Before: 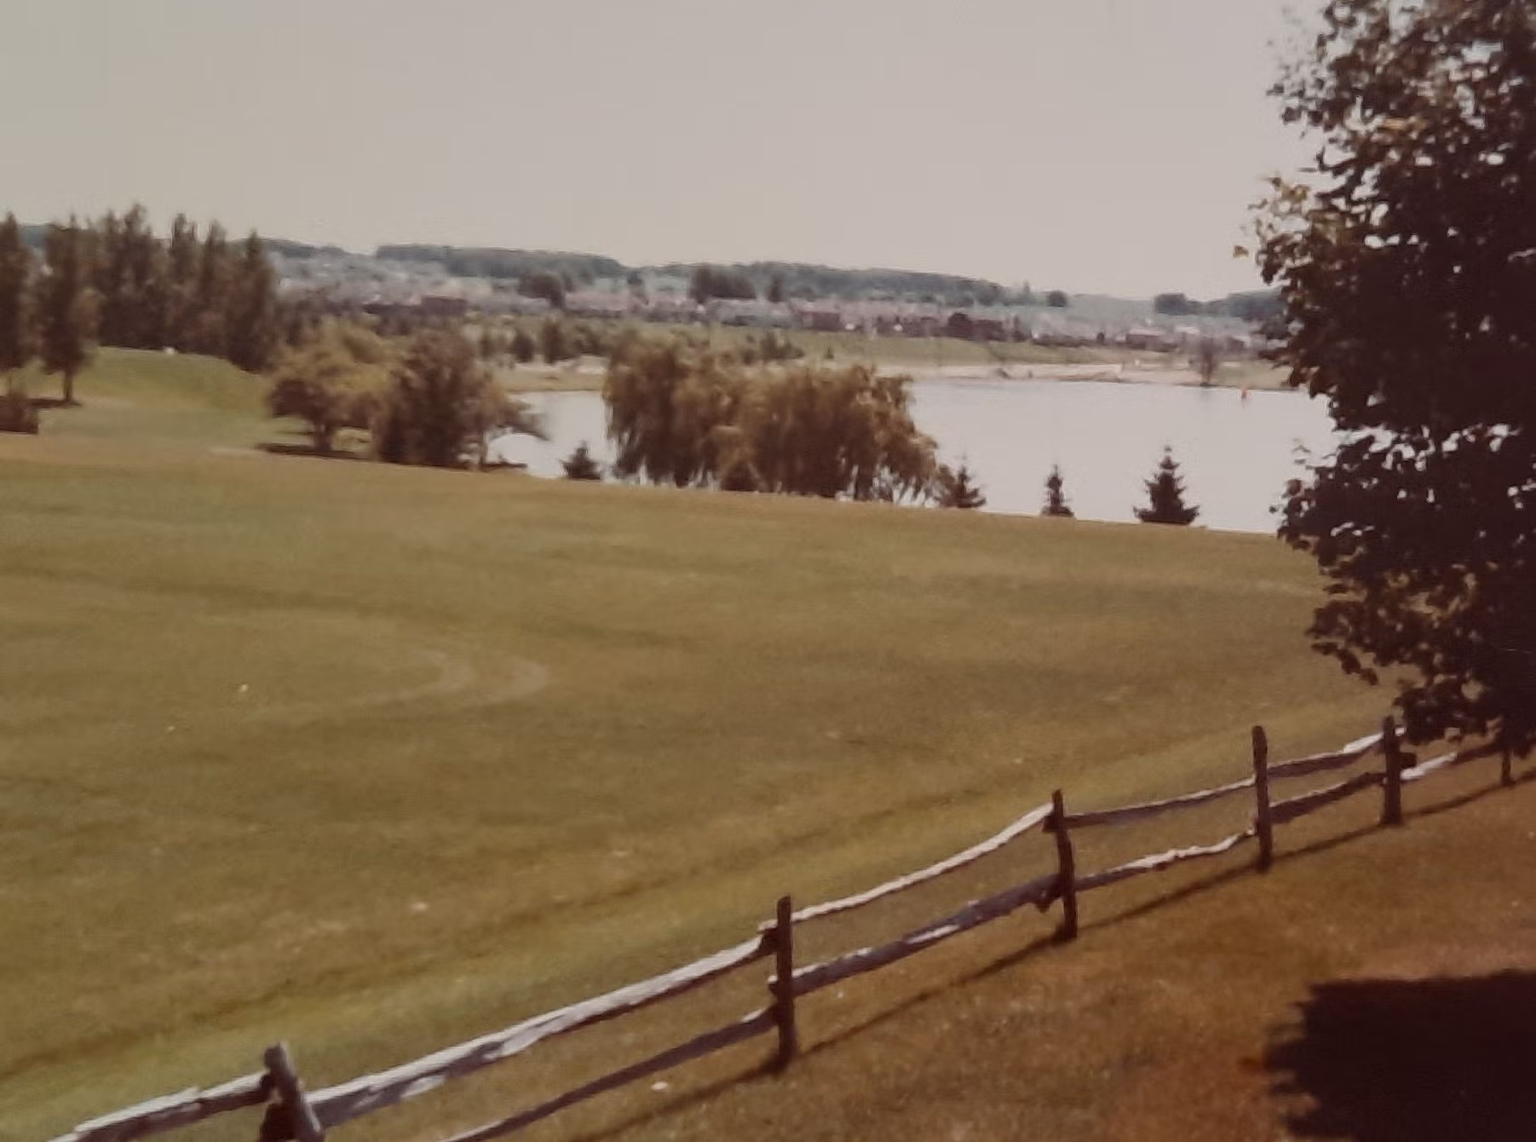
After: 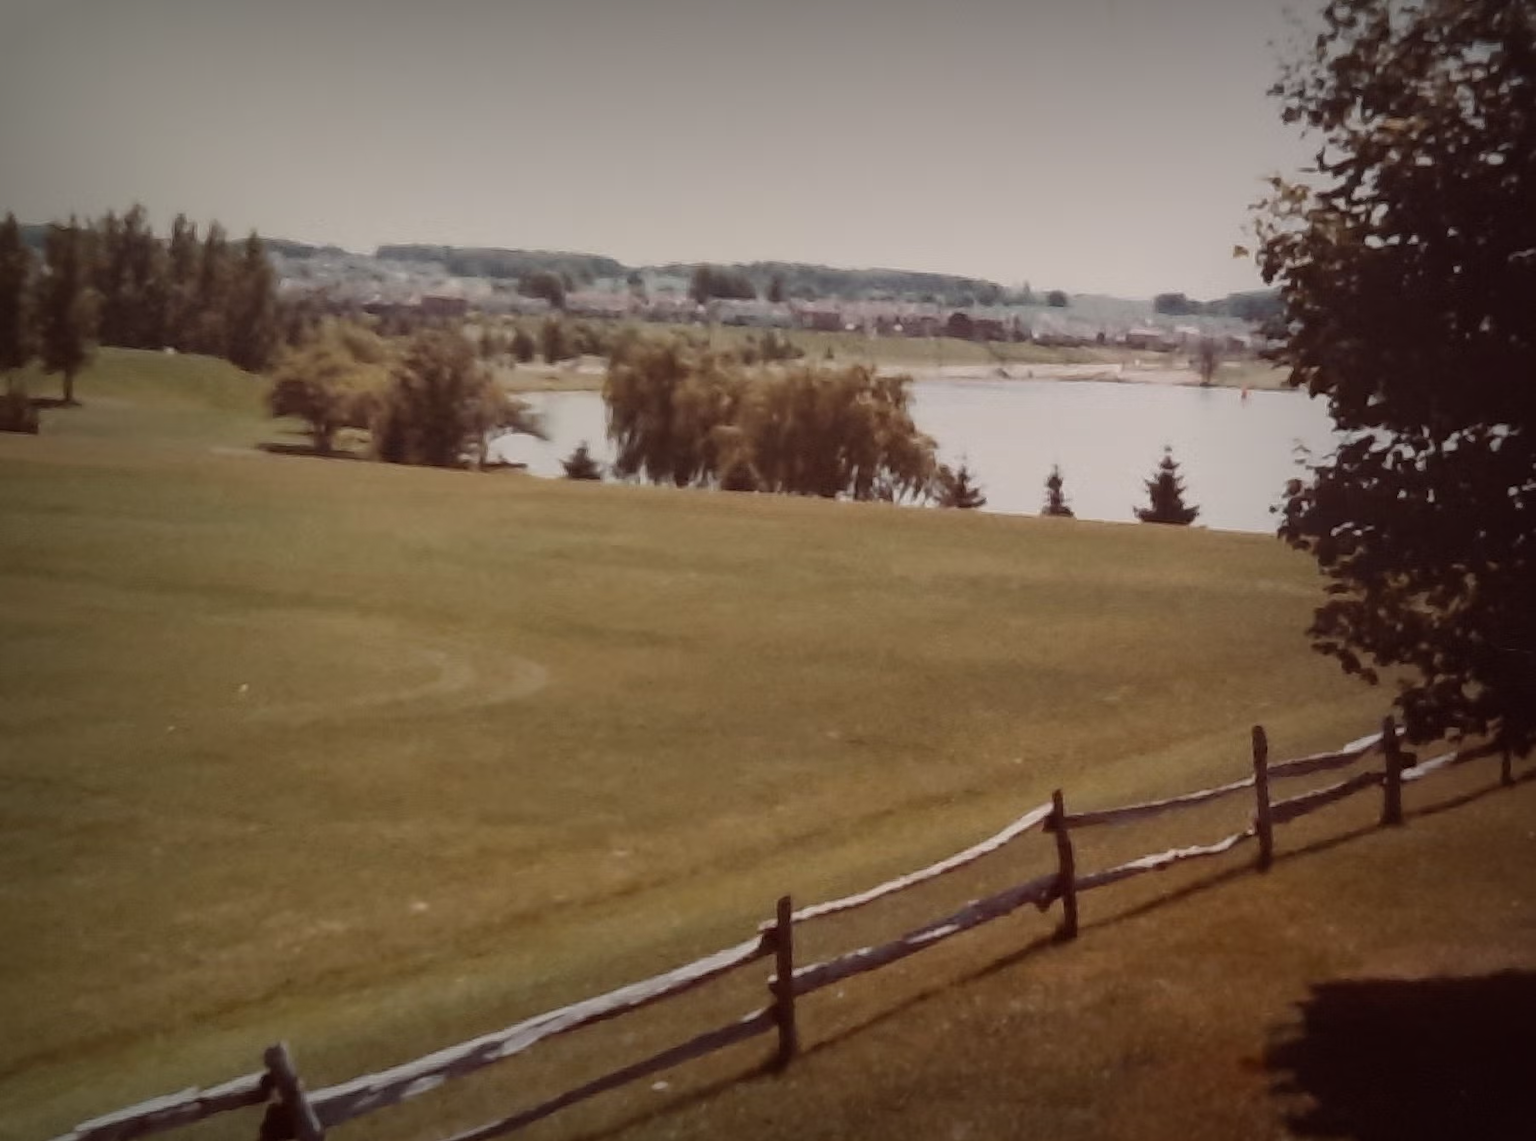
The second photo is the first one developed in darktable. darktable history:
vignetting: fall-off start 53.2%, brightness -0.594, saturation 0, automatic ratio true, width/height ratio 1.313, shape 0.22, unbound false
tone equalizer: on, module defaults
